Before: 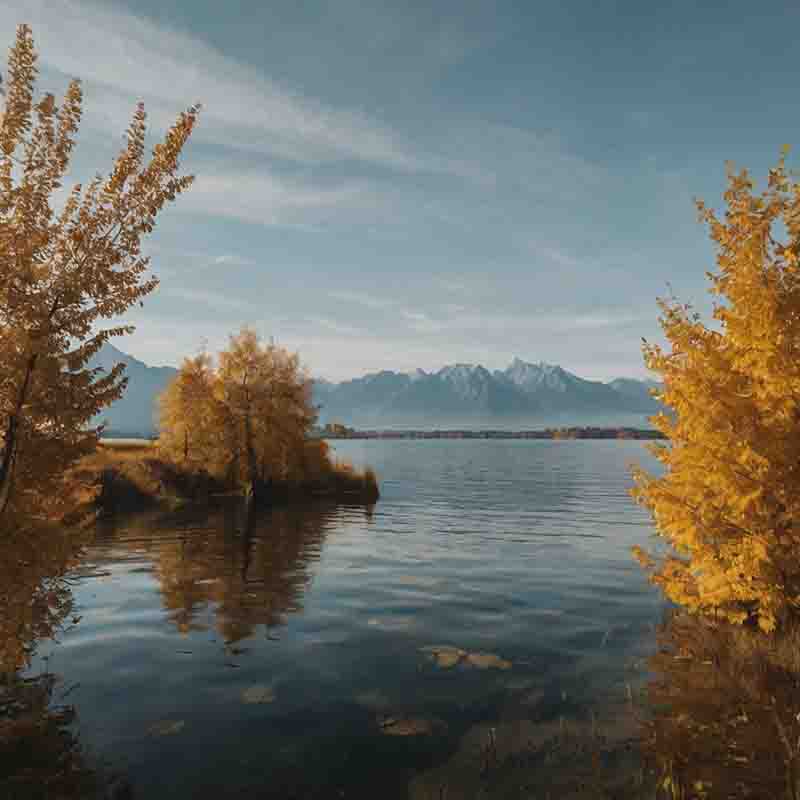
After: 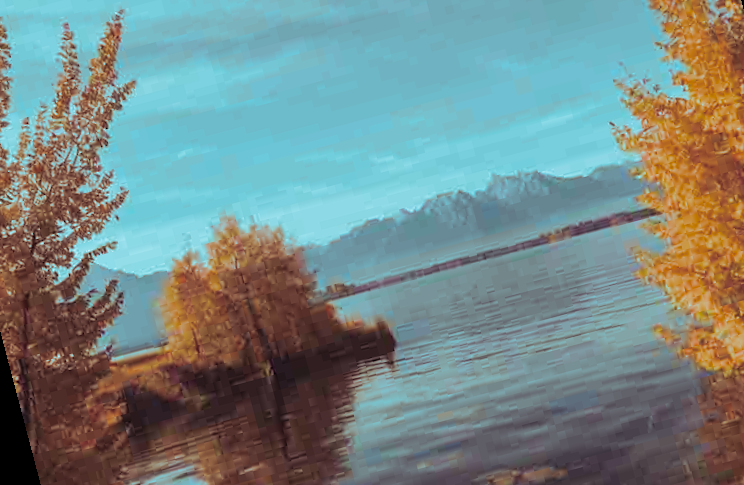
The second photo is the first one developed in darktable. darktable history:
crop and rotate: right 5.167%
contrast brightness saturation: brightness 0.09, saturation 0.19
rotate and perspective: rotation -14.8°, crop left 0.1, crop right 0.903, crop top 0.25, crop bottom 0.748
split-toning: shadows › hue 327.6°, highlights › hue 198°, highlights › saturation 0.55, balance -21.25, compress 0%
